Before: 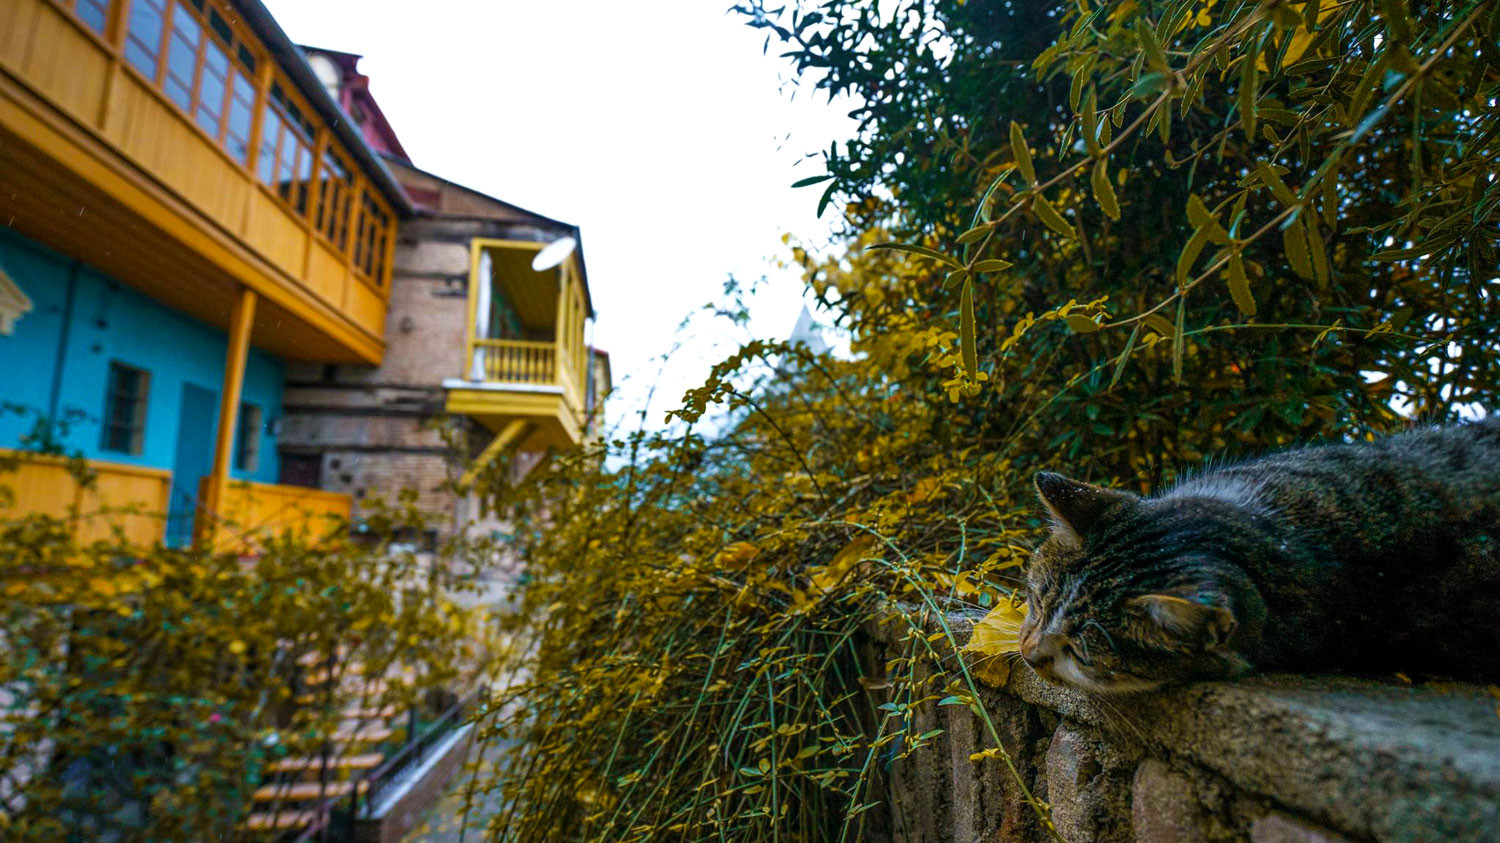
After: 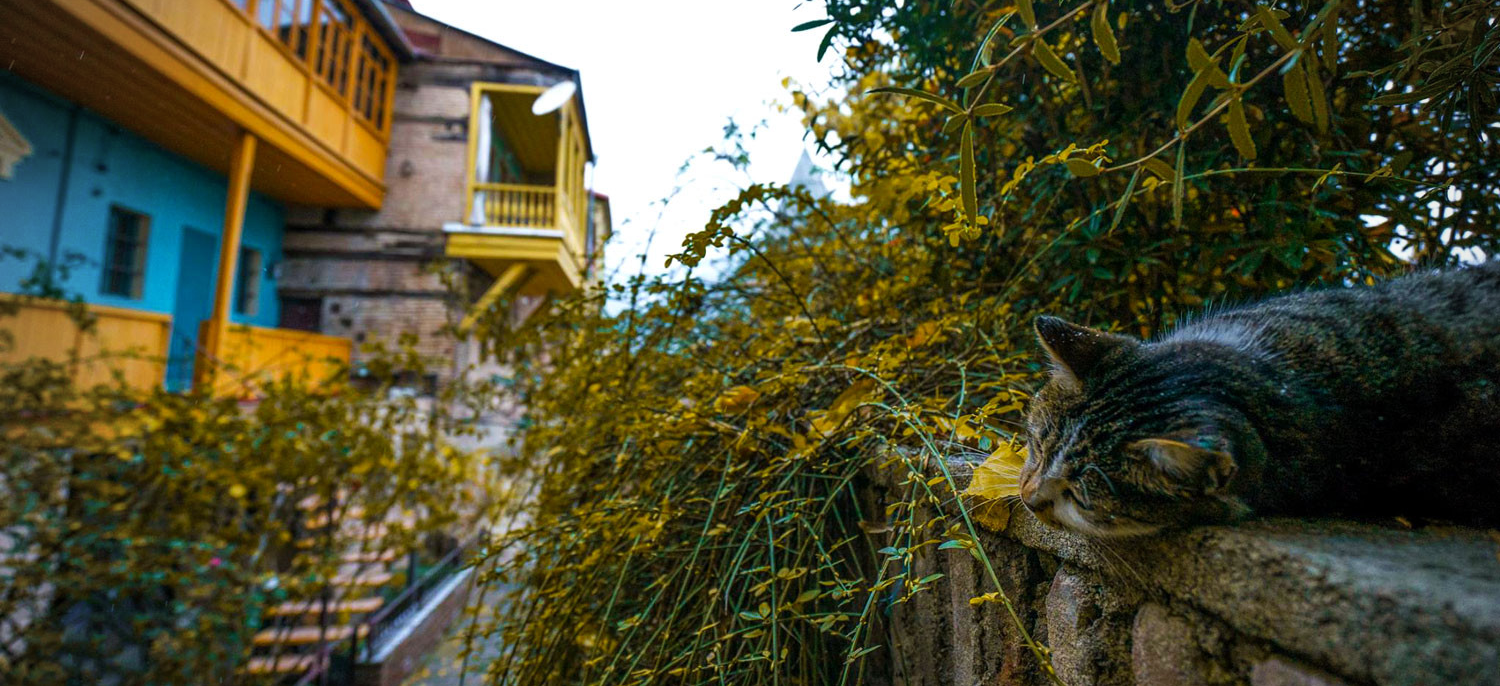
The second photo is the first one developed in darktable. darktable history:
vignetting: on, module defaults
crop and rotate: top 18.507%
